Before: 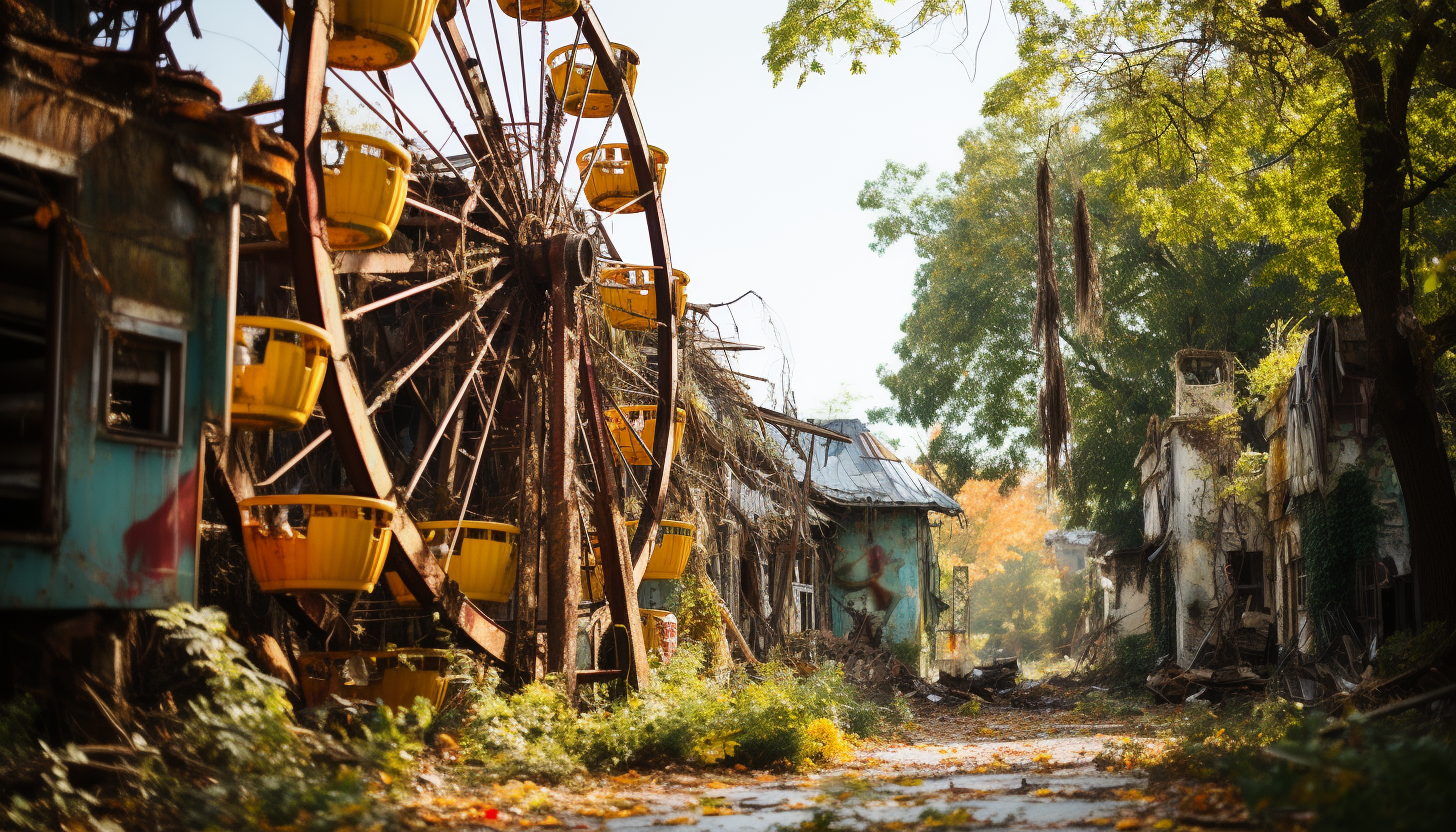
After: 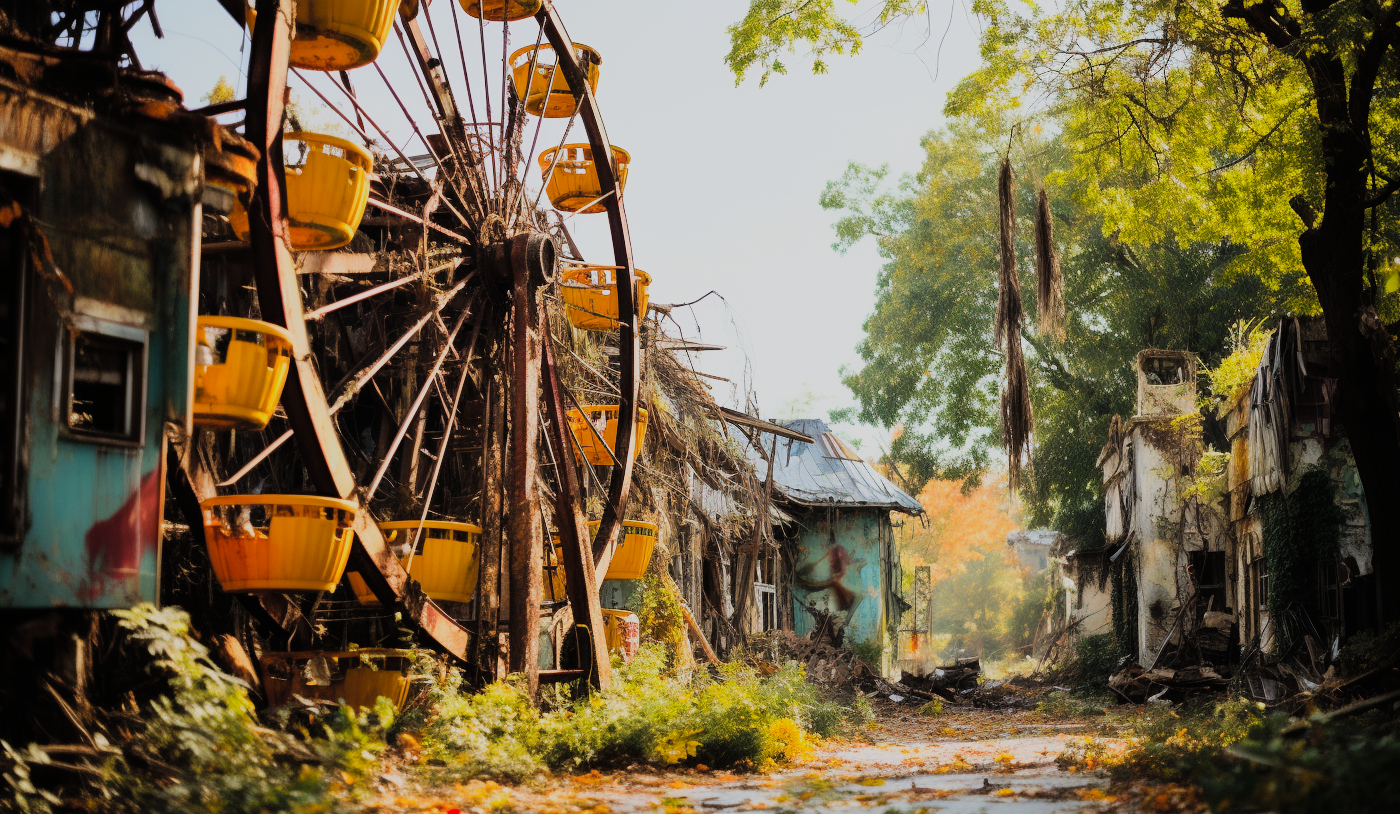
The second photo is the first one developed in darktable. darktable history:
crop and rotate: left 2.616%, right 1.184%, bottom 2.144%
contrast brightness saturation: brightness 0.092, saturation 0.191
filmic rgb: black relative exposure -8.54 EV, white relative exposure 5.53 EV, hardness 3.39, contrast 1.023, iterations of high-quality reconstruction 0
